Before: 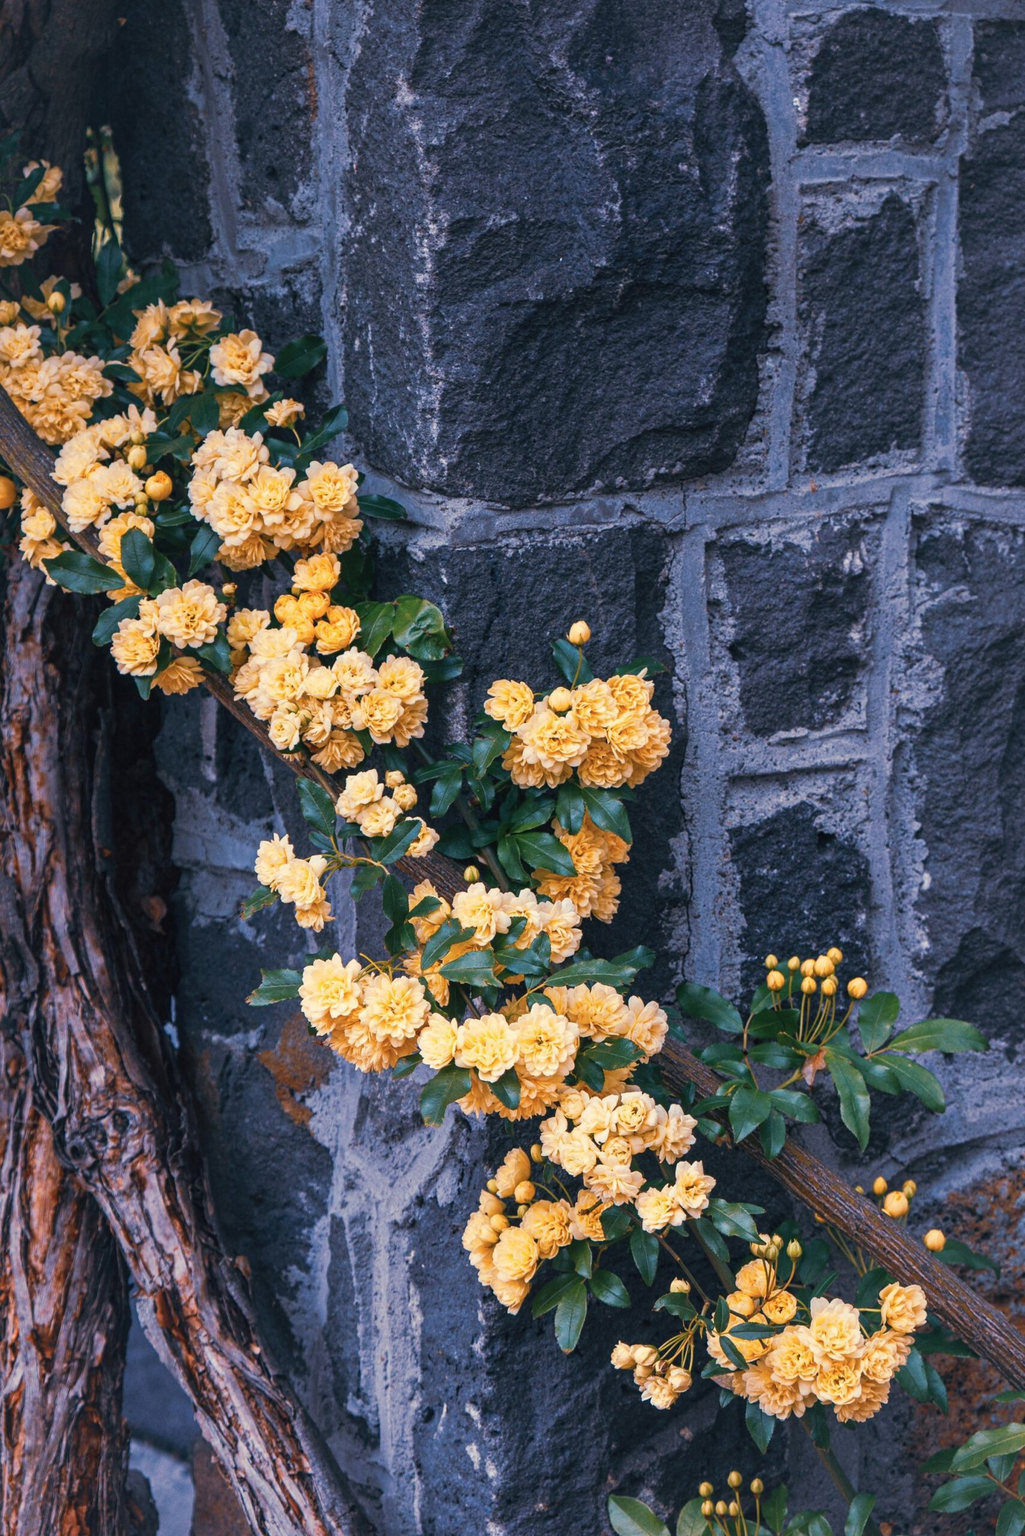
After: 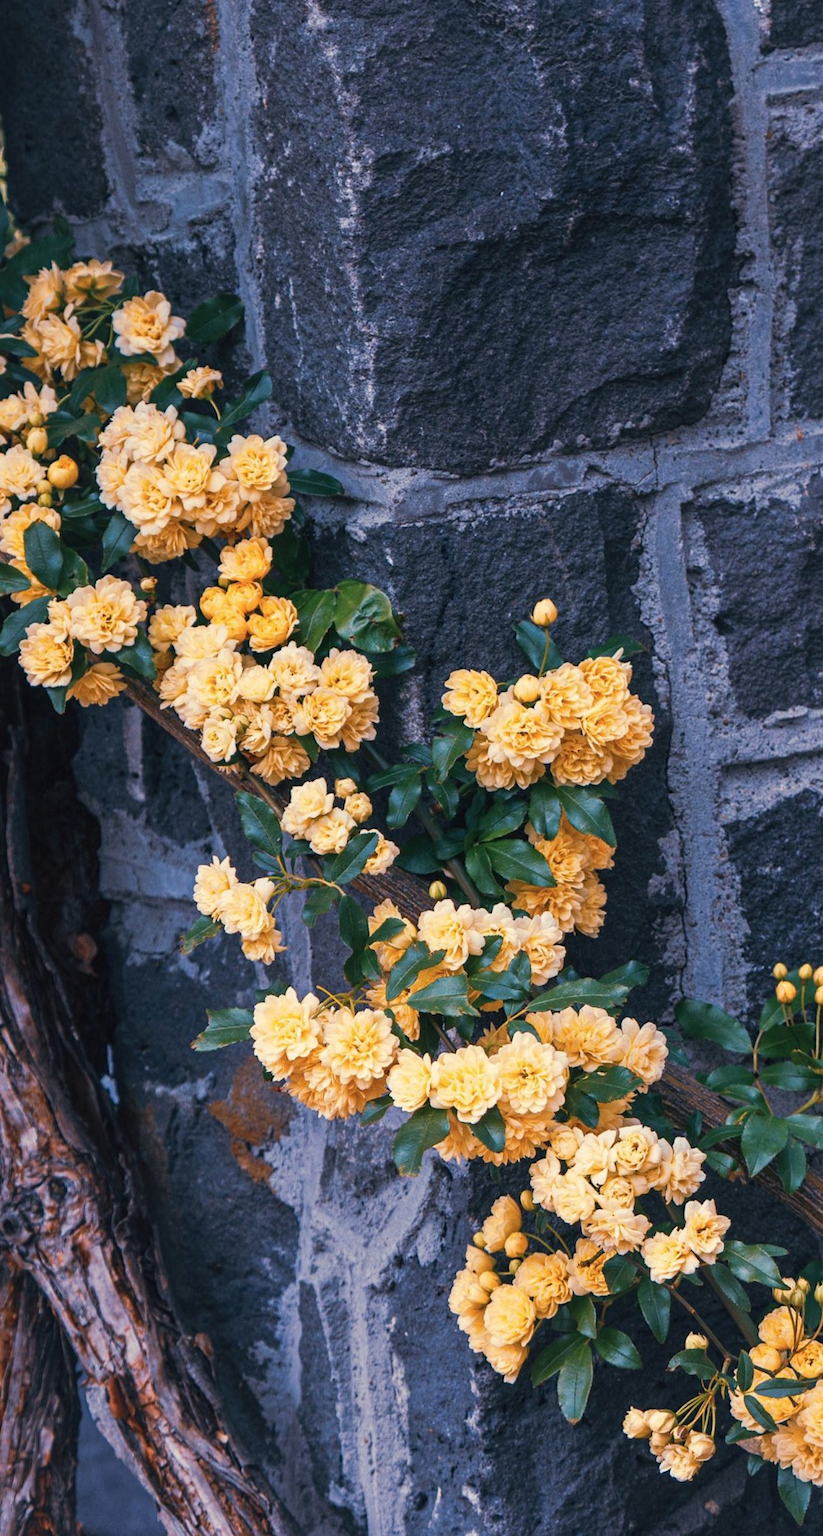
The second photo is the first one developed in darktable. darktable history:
crop and rotate: left 9.061%, right 20.142%
rotate and perspective: rotation -3°, crop left 0.031, crop right 0.968, crop top 0.07, crop bottom 0.93
